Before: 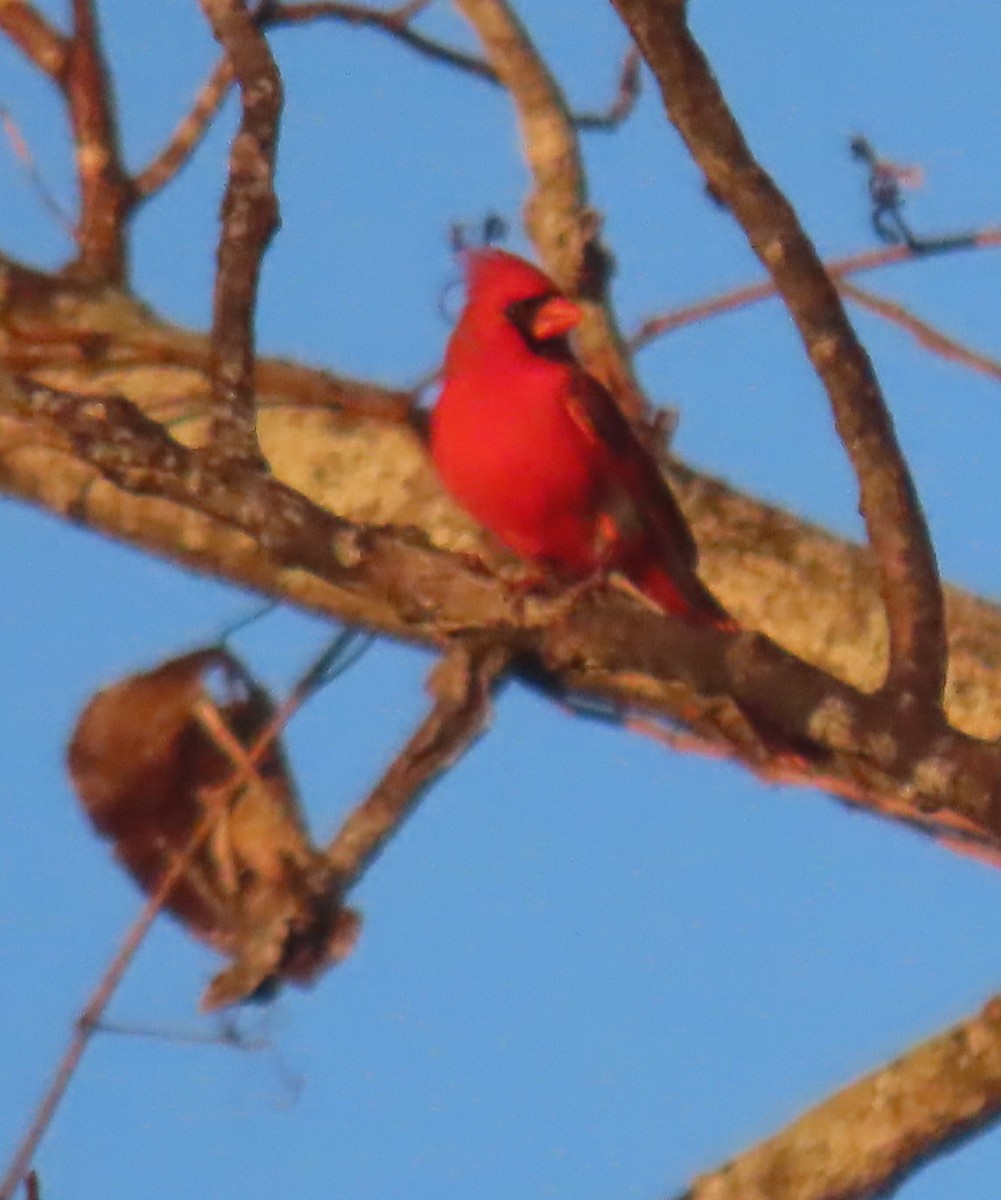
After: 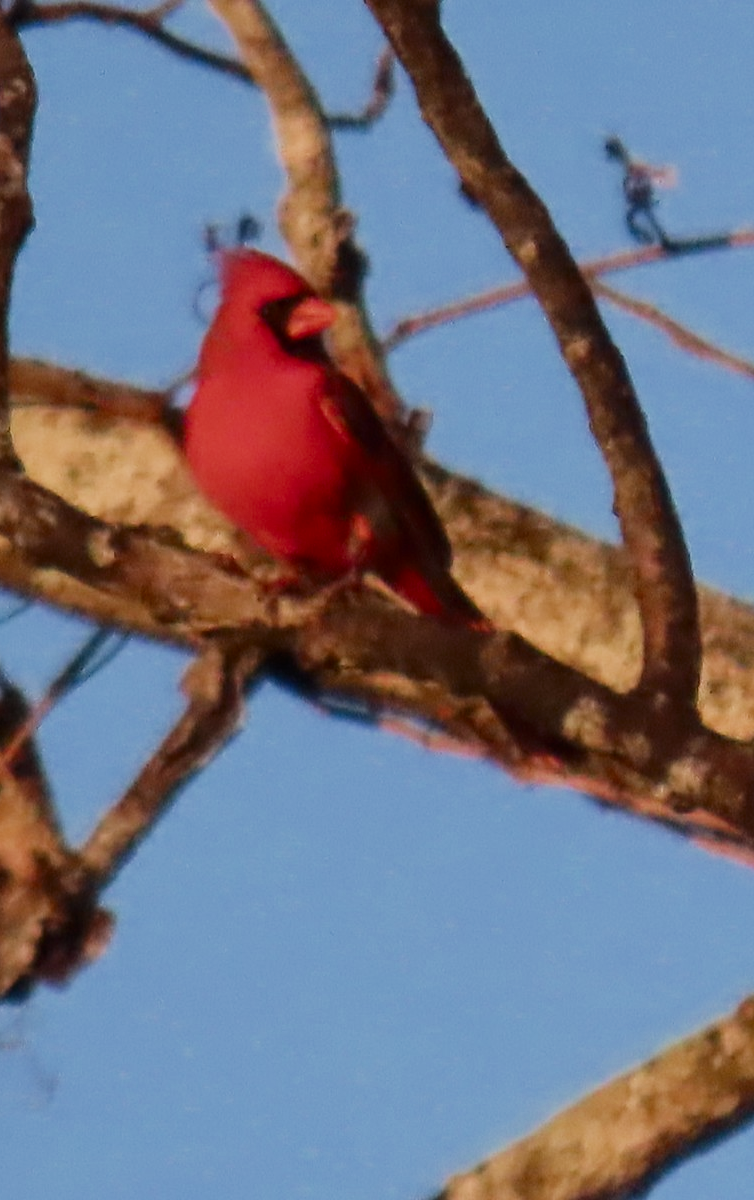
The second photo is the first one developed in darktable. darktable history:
contrast brightness saturation: contrast 0.273
filmic rgb: black relative exposure -7.65 EV, white relative exposure 4.56 EV, threshold 5.95 EV, hardness 3.61, add noise in highlights 0, preserve chrominance max RGB, color science v3 (2019), use custom middle-gray values true, contrast in highlights soft, enable highlight reconstruction true
crop and rotate: left 24.581%
color zones: curves: ch1 [(0.25, 0.5) (0.747, 0.71)]
